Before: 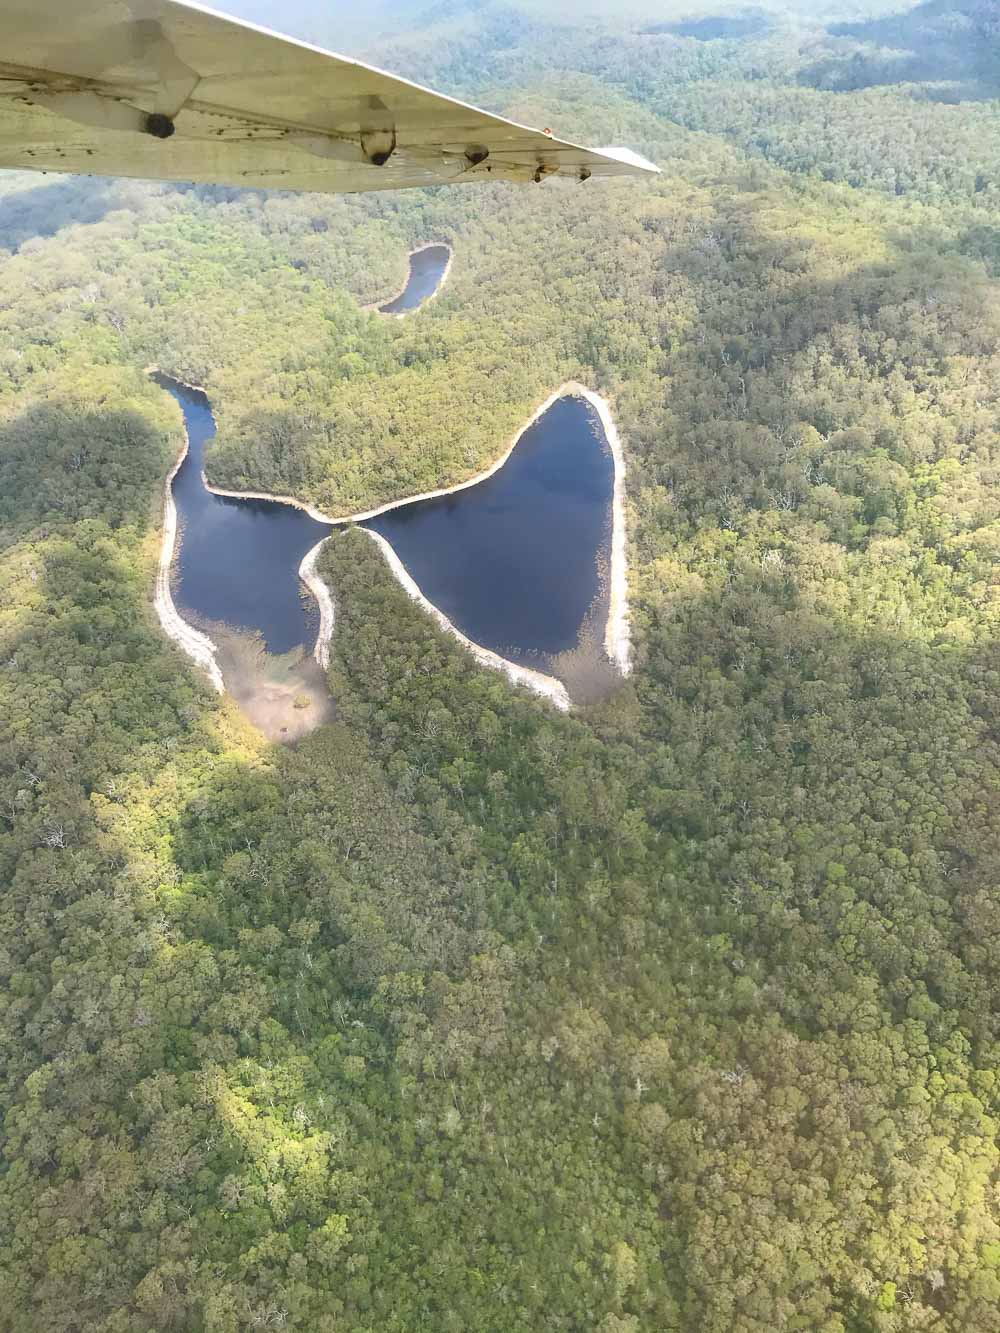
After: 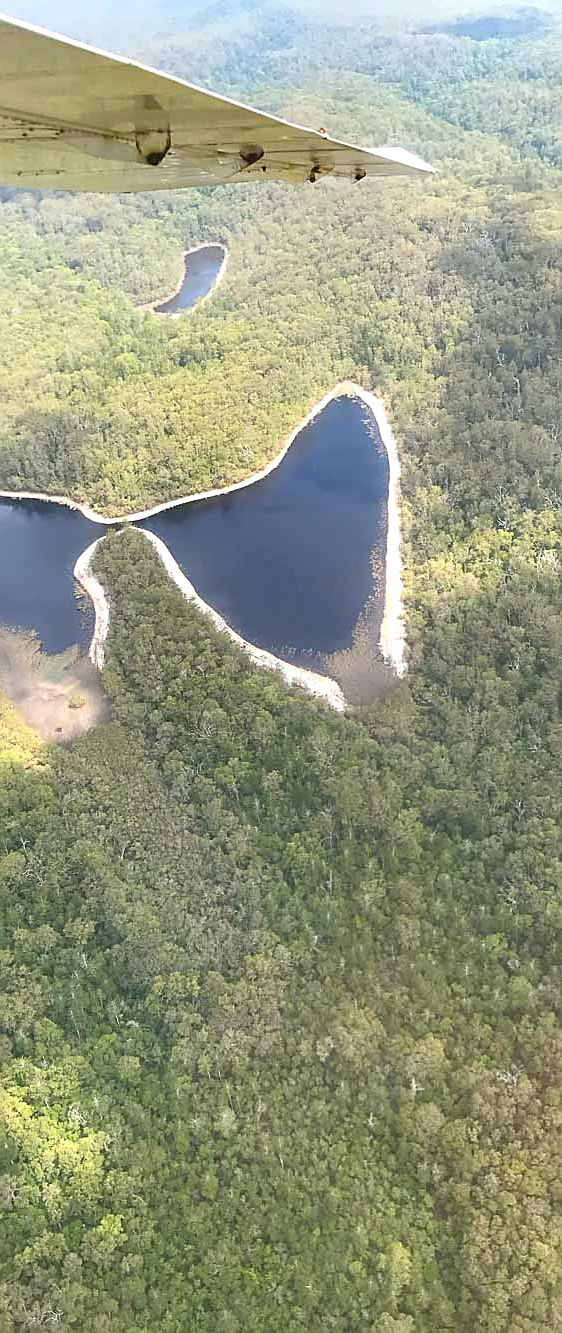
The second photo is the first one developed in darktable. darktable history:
crop and rotate: left 22.516%, right 21.234%
exposure: exposure 0.197 EV, compensate highlight preservation false
sharpen: on, module defaults
